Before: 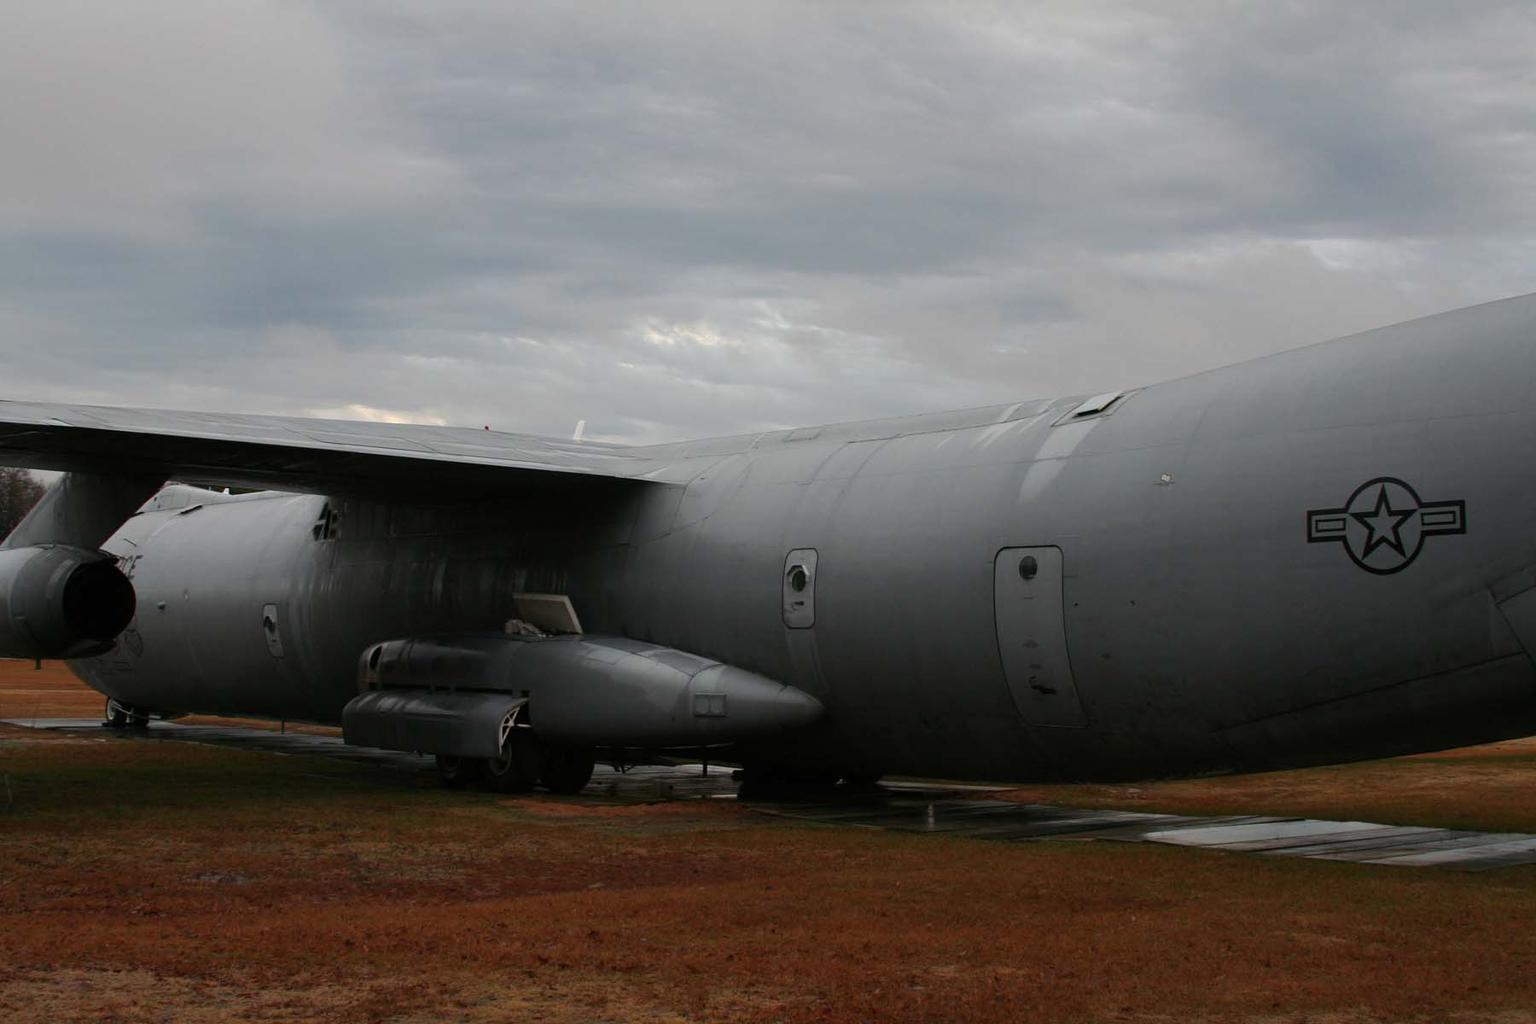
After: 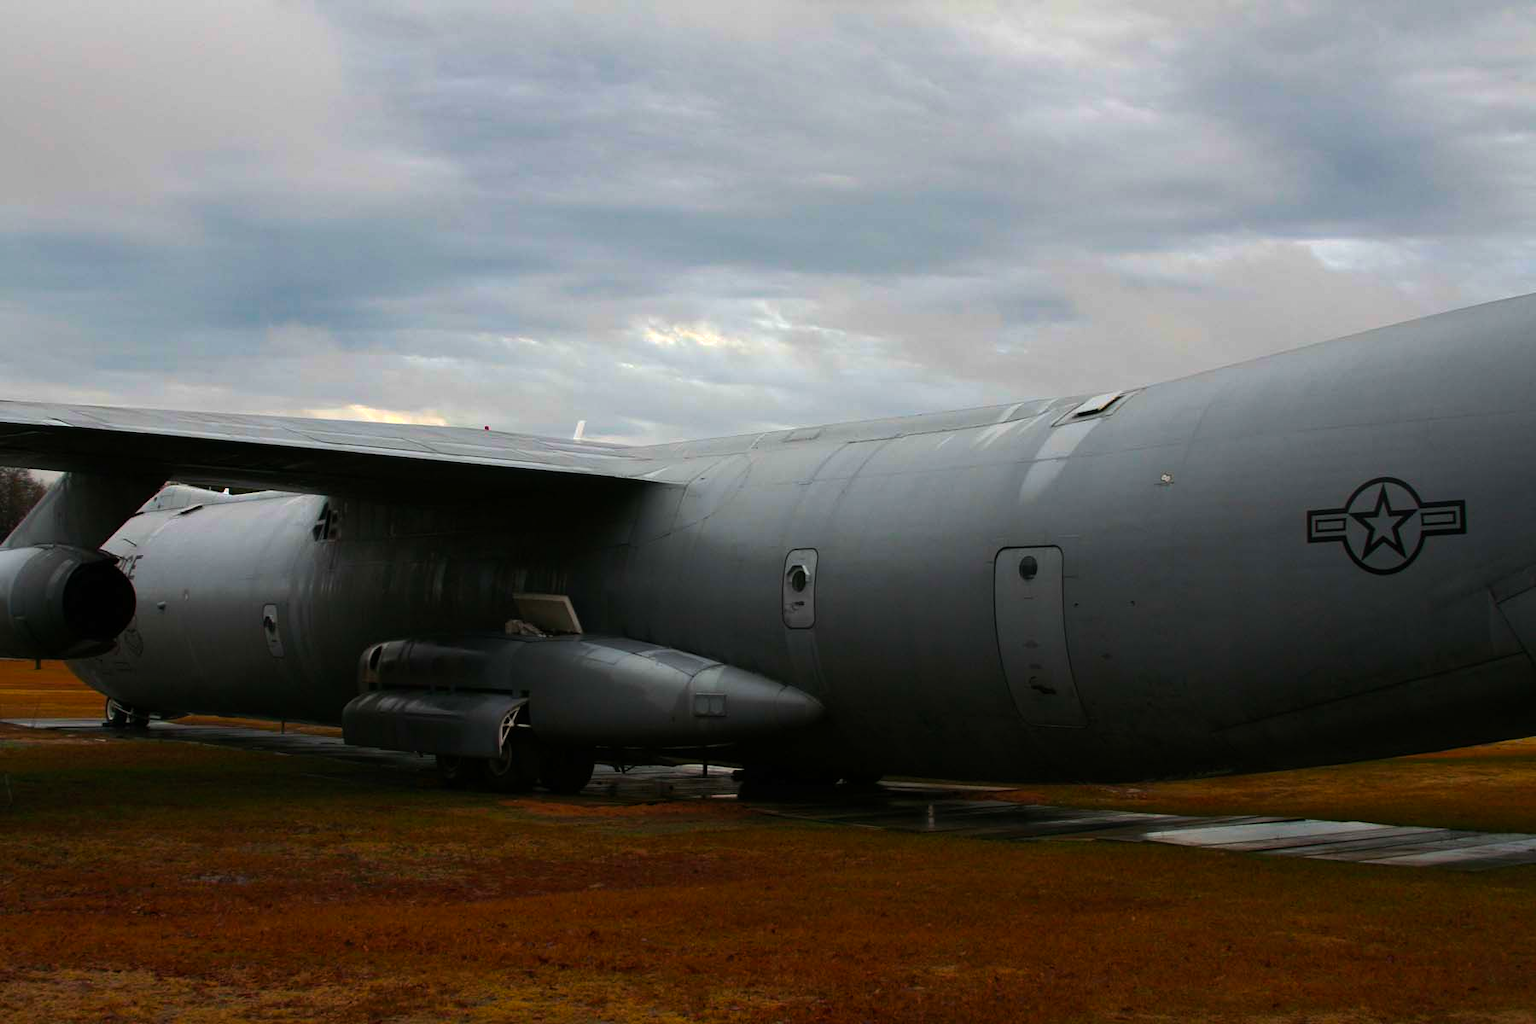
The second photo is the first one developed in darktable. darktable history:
color balance rgb: linear chroma grading › global chroma 14.554%, perceptual saturation grading › global saturation 60.681%, perceptual saturation grading › highlights 20.718%, perceptual saturation grading › shadows -49.77%, perceptual brilliance grading › global brilliance 14.925%, perceptual brilliance grading › shadows -35.623%, global vibrance 20%
